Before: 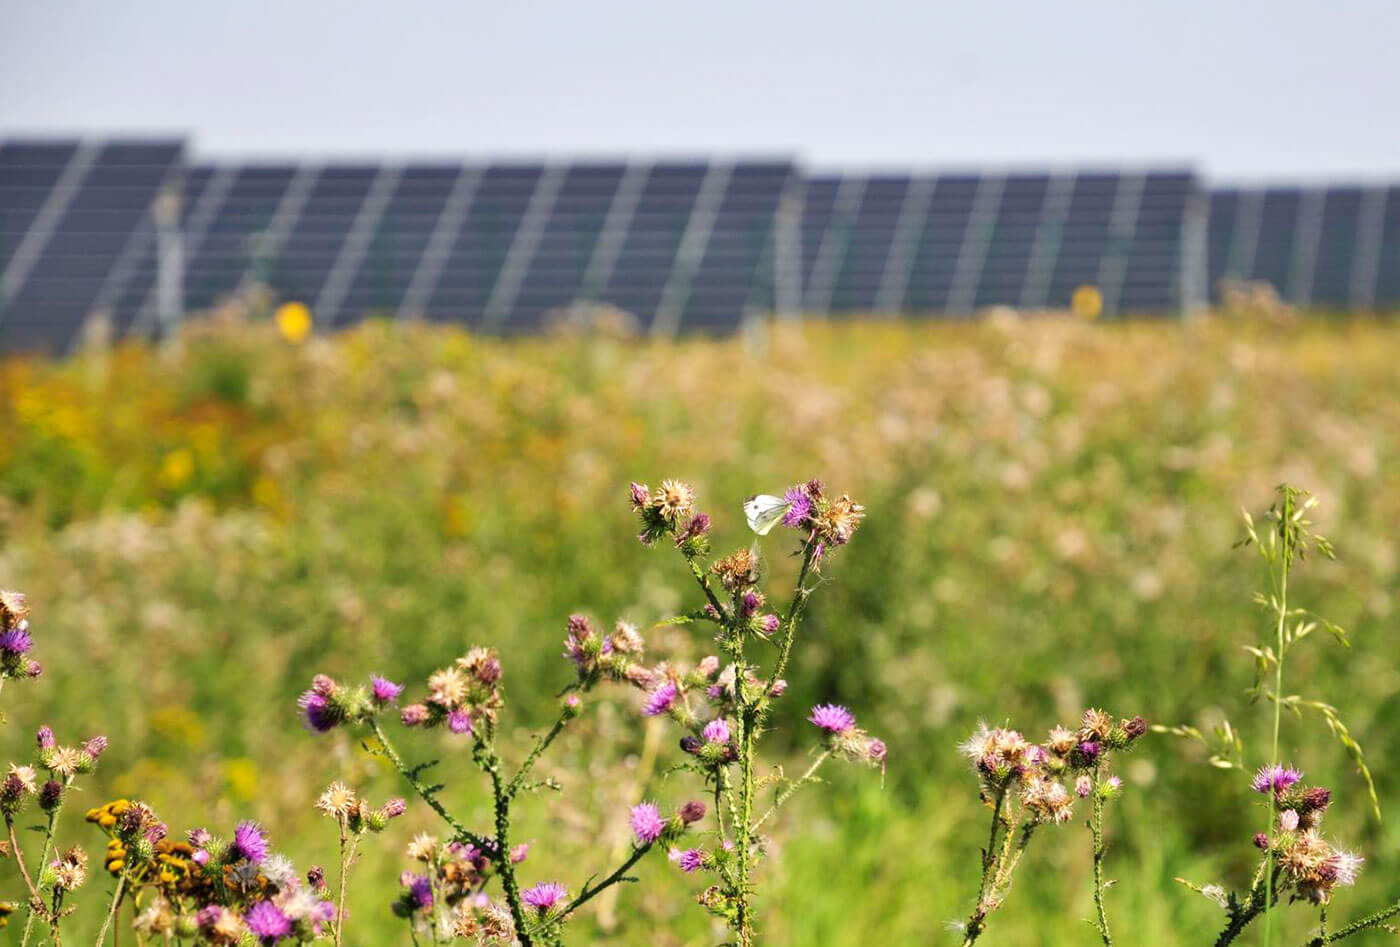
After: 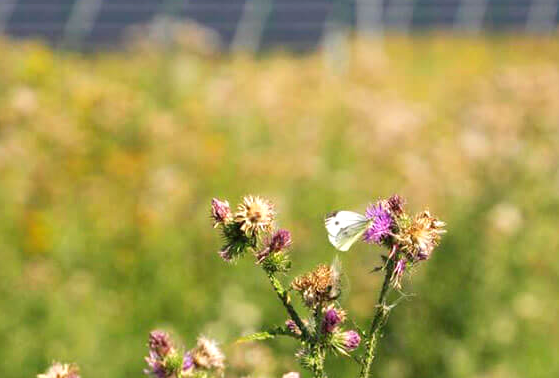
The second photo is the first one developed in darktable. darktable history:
crop: left 30%, top 30%, right 30%, bottom 30%
exposure: exposure 0.207 EV, compensate highlight preservation false
